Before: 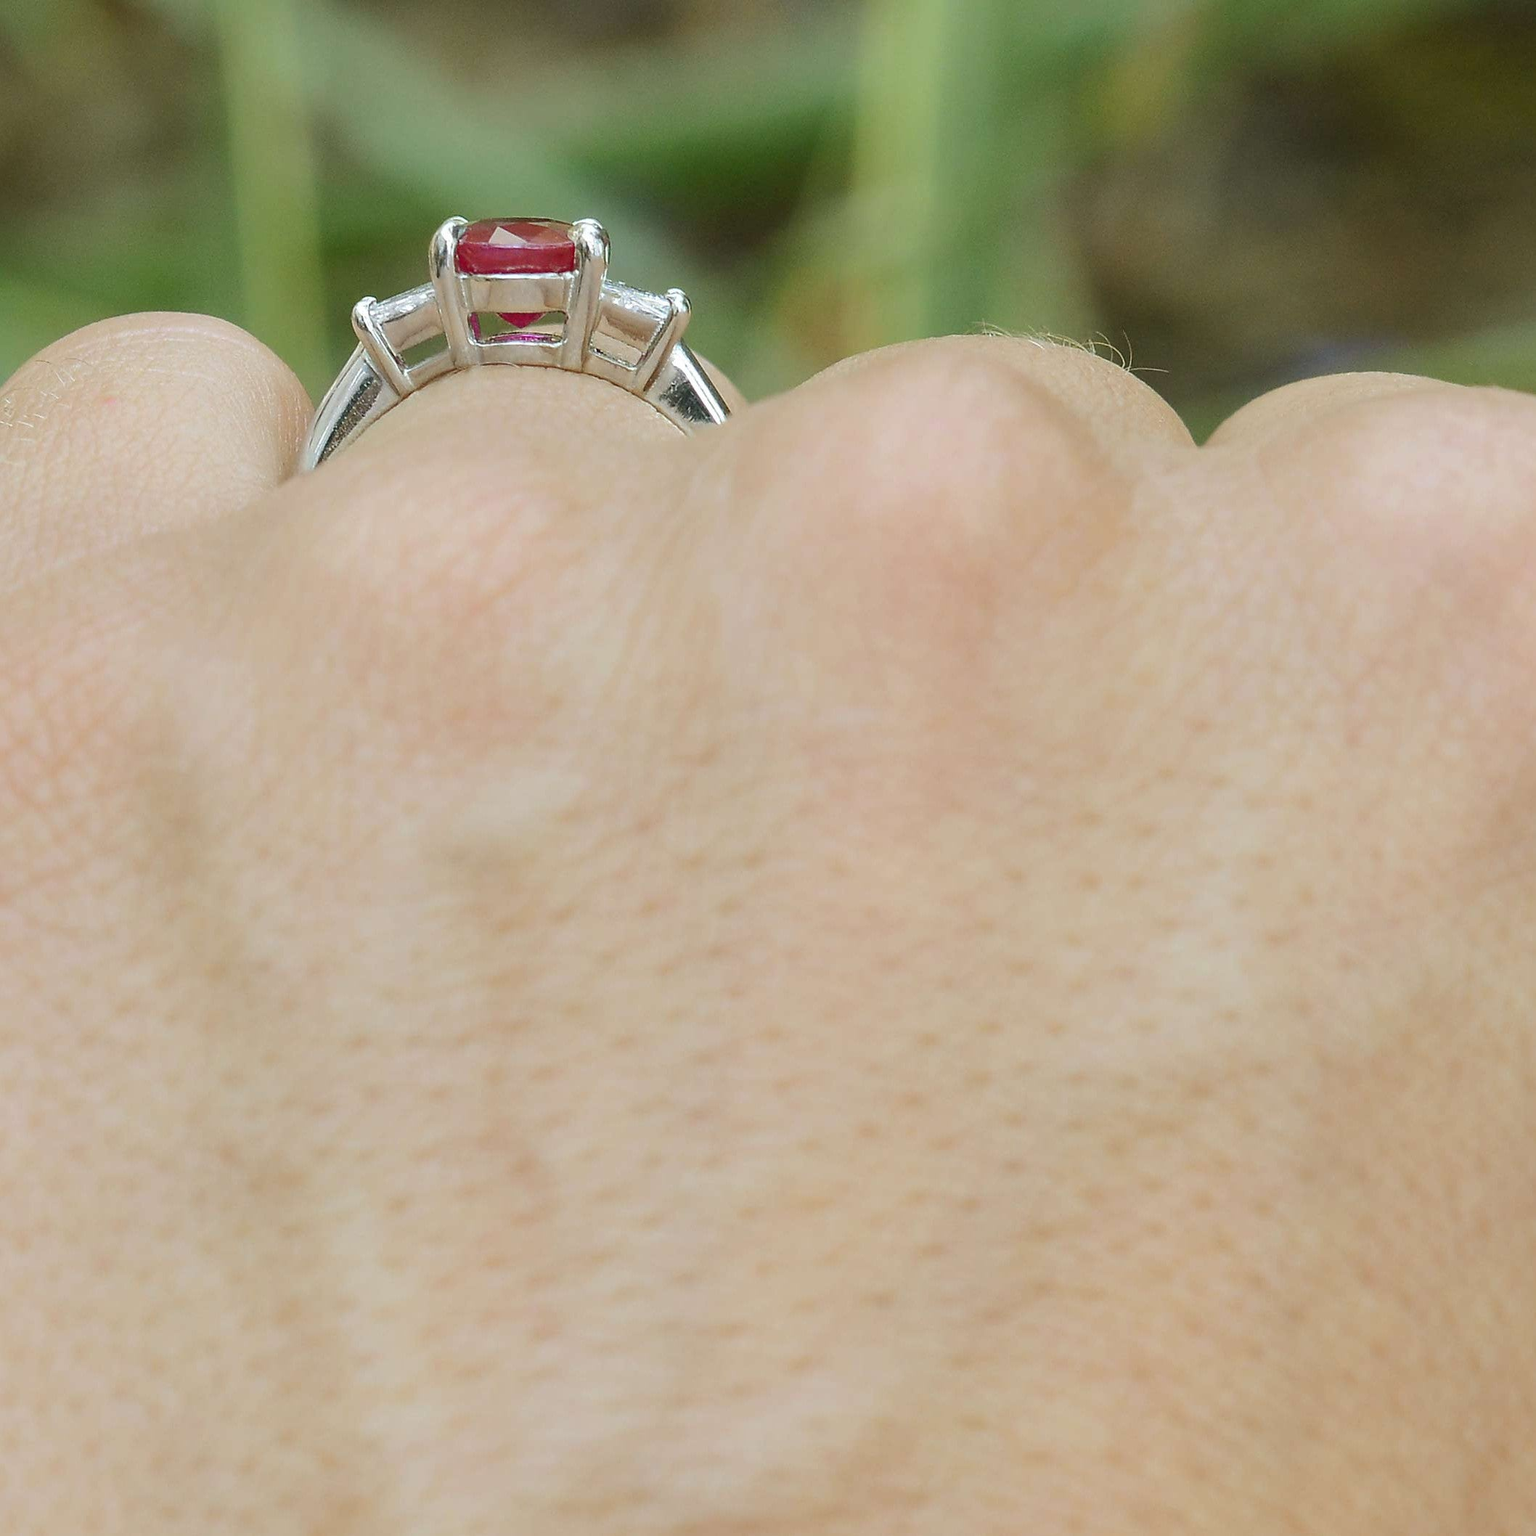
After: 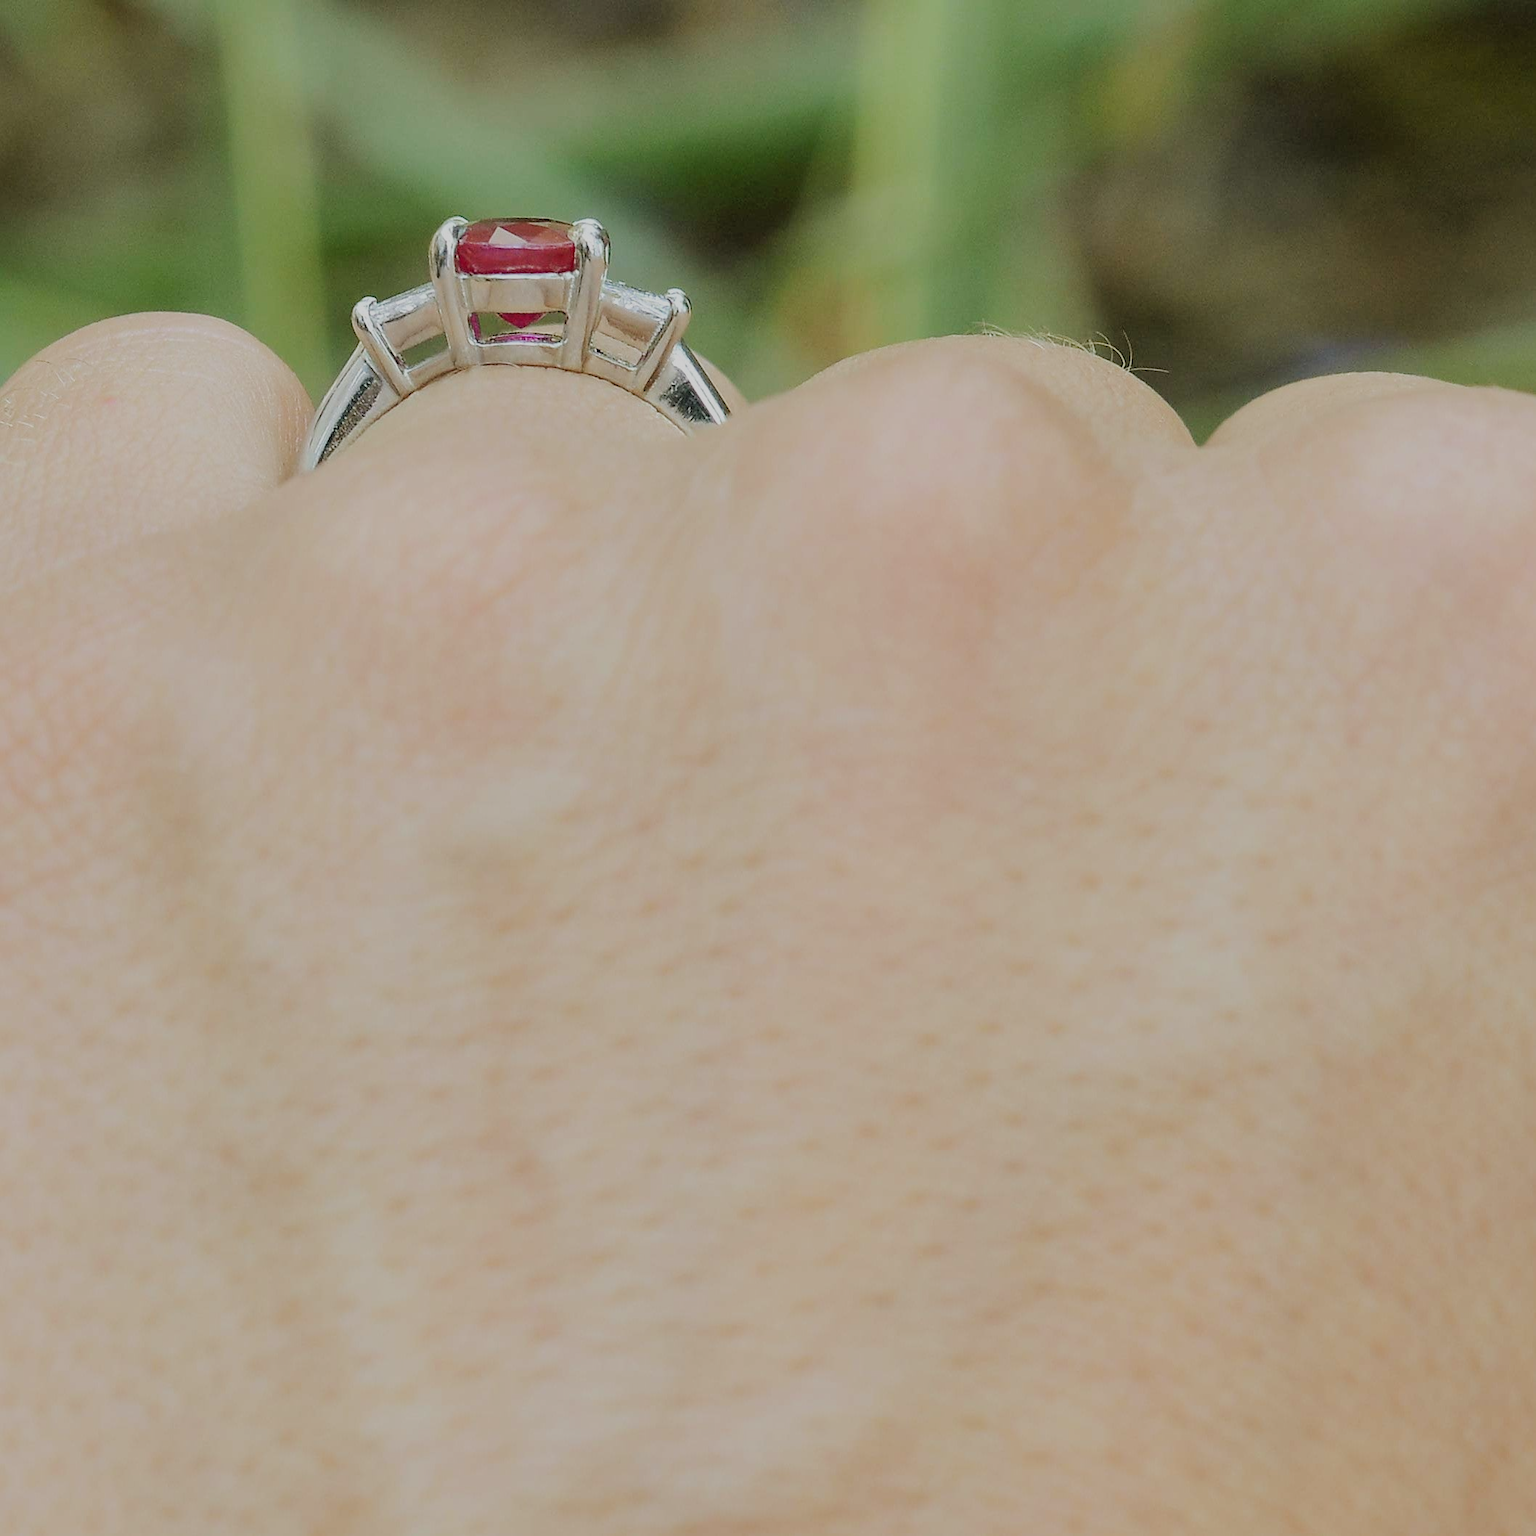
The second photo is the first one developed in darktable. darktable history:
filmic rgb: black relative exposure -6.94 EV, white relative exposure 5.61 EV, threshold 2.97 EV, hardness 2.86, enable highlight reconstruction true
